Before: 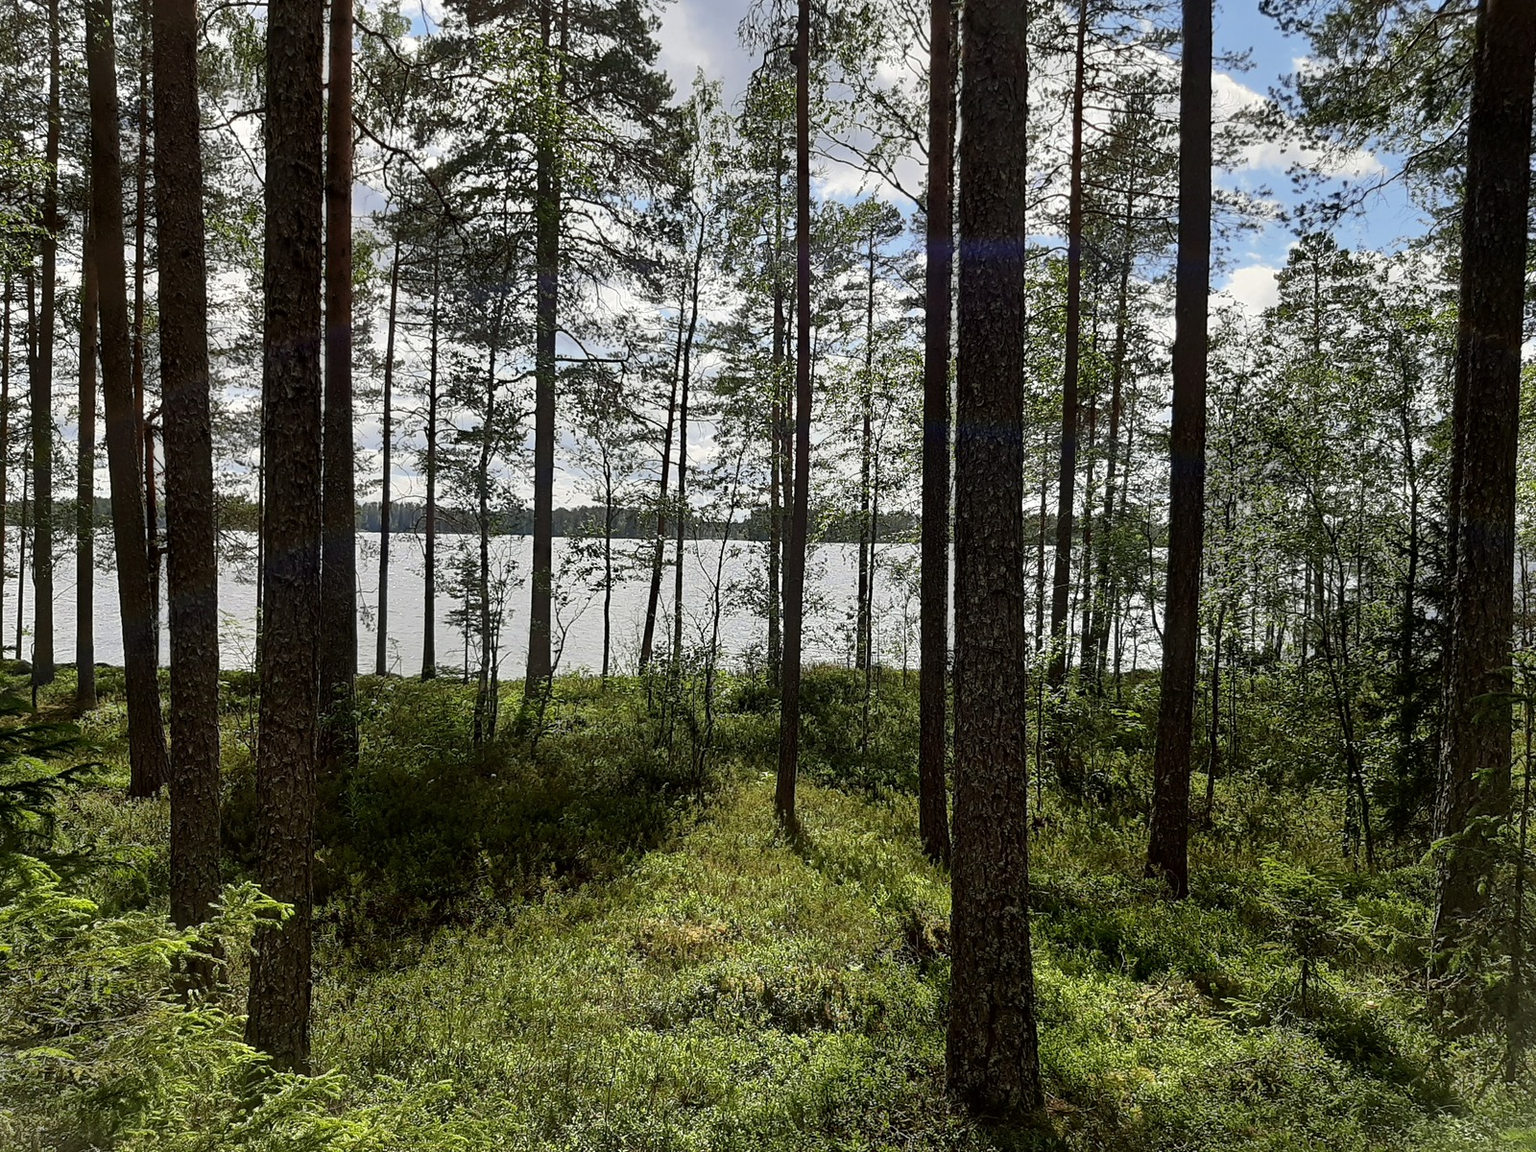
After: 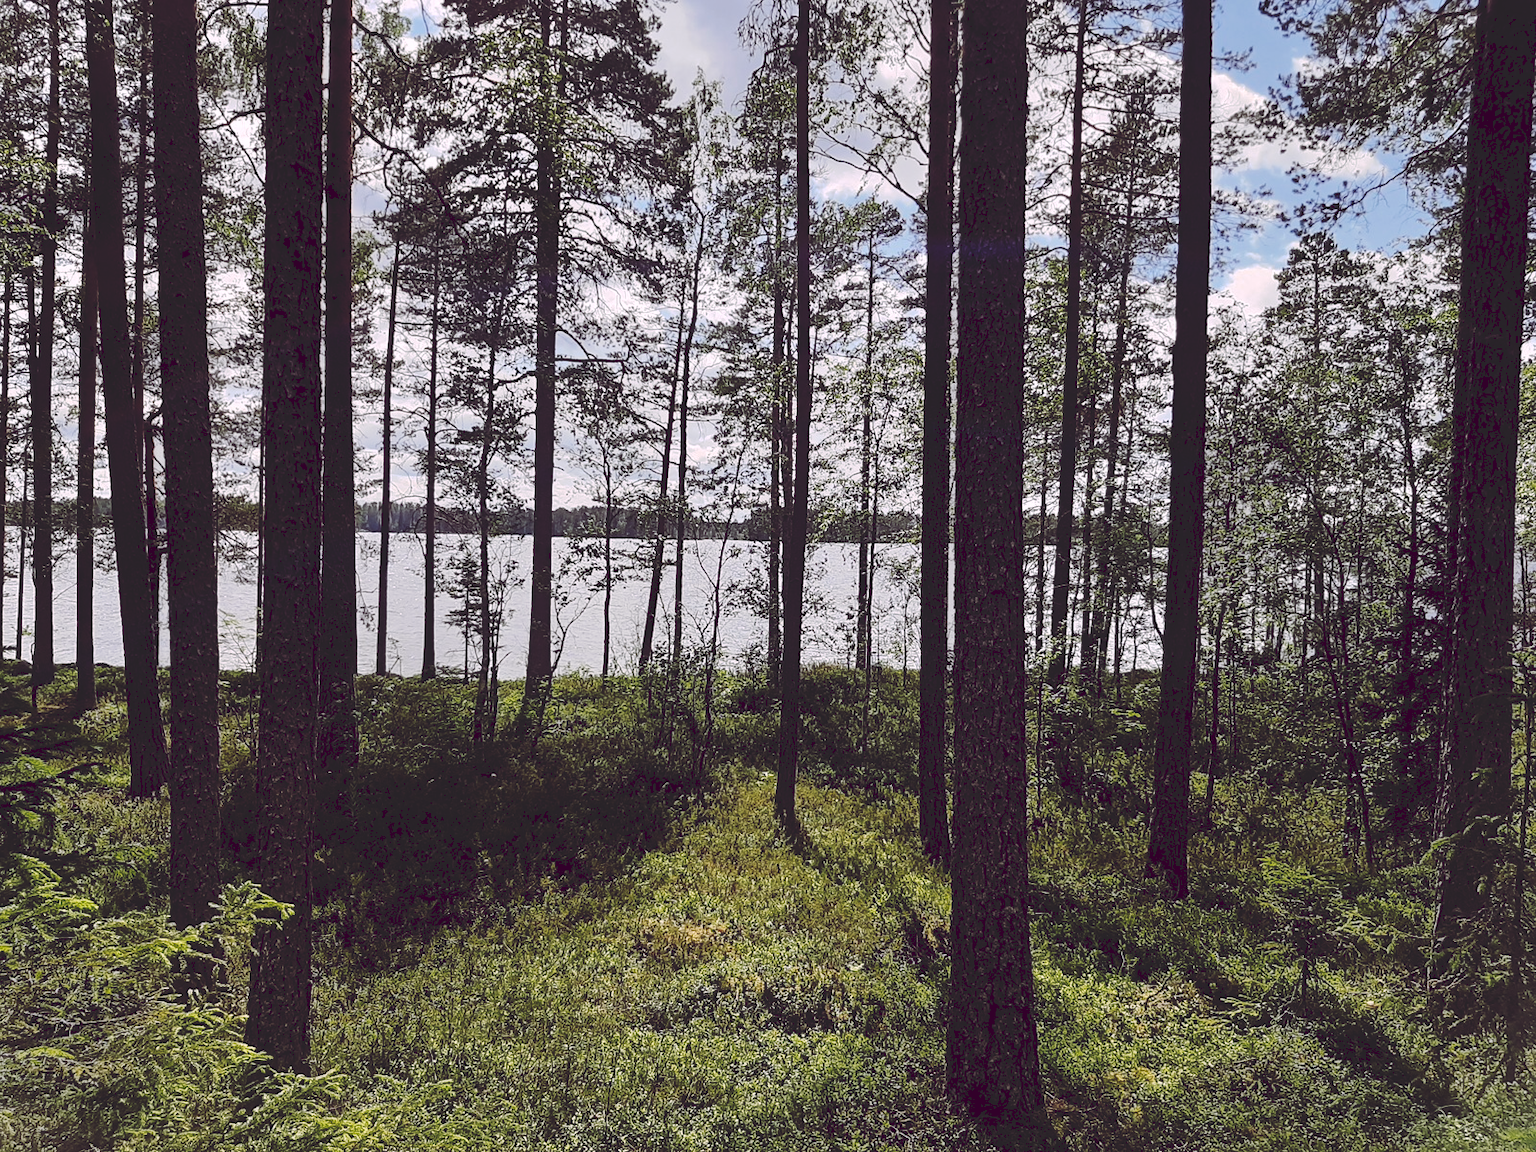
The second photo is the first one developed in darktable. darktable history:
tone curve: curves: ch0 [(0, 0) (0.003, 0.14) (0.011, 0.141) (0.025, 0.141) (0.044, 0.142) (0.069, 0.146) (0.1, 0.151) (0.136, 0.16) (0.177, 0.182) (0.224, 0.214) (0.277, 0.272) (0.335, 0.35) (0.399, 0.453) (0.468, 0.548) (0.543, 0.634) (0.623, 0.715) (0.709, 0.778) (0.801, 0.848) (0.898, 0.902) (1, 1)], preserve colors none
color look up table: target L [95.26, 92.5, 85.2, 78.82, 74.55, 70.67, 66.55, 58.98, 45.96, 46.03, 44.52, 27.08, 201.4, 83.93, 75.14, 69.24, 59.68, 58.19, 50.72, 49.87, 36.3, 35.15, 36.76, 32.35, 5.462, 97.67, 75.23, 62.81, 54.29, 60.7, 59.39, 56.76, 55.71, 48.68, 40.95, 45.88, 29.93, 28.72, 27.04, 32.59, 12.54, 7.1, 88.53, 70.08, 63.46, 53.45, 43.36, 38.64, 10.92], target a [-6.511, -8.503, -44.44, -61.43, 1.295, -49.82, -8.593, -53.55, -21.44, -33.66, -9.996, -13.5, 0, 19.76, 5.375, 39.62, 46.27, 12.54, 69.25, 16.73, 47.19, 42.5, 5.001, 26.98, 35.78, 14.86, 54.81, 48.71, 9.777, 83.54, 12.71, 25.36, 67.63, 53.09, 19.52, 67.61, 23.25, 41.13, 6.284, 49.34, 55.33, 43.71, -28.82, -17.72, -15.33, -26.68, -12.11, 2.949, 12.99], target b [73.62, 22.53, -6.813, 47.31, 54.5, 17.39, 18.83, 37.97, 30.65, 21.14, -0.284, 13.73, -0.001, 11.12, 72.84, 21.58, 47.91, 9.717, 22.08, 33.32, 31.38, 1.581, 7.873, 26.26, -16.97, -9.365, -37.37, -16.16, -43.99, -60.99, -10.43, -7.64, -19.4, -39.9, -75.78, -37.63, -50.01, -16.23, -26.32, -53.67, -56.56, -40.42, -23.14, -24.24, -49.87, -8.16, -25.33, -47.74, -17.83], num patches 49
